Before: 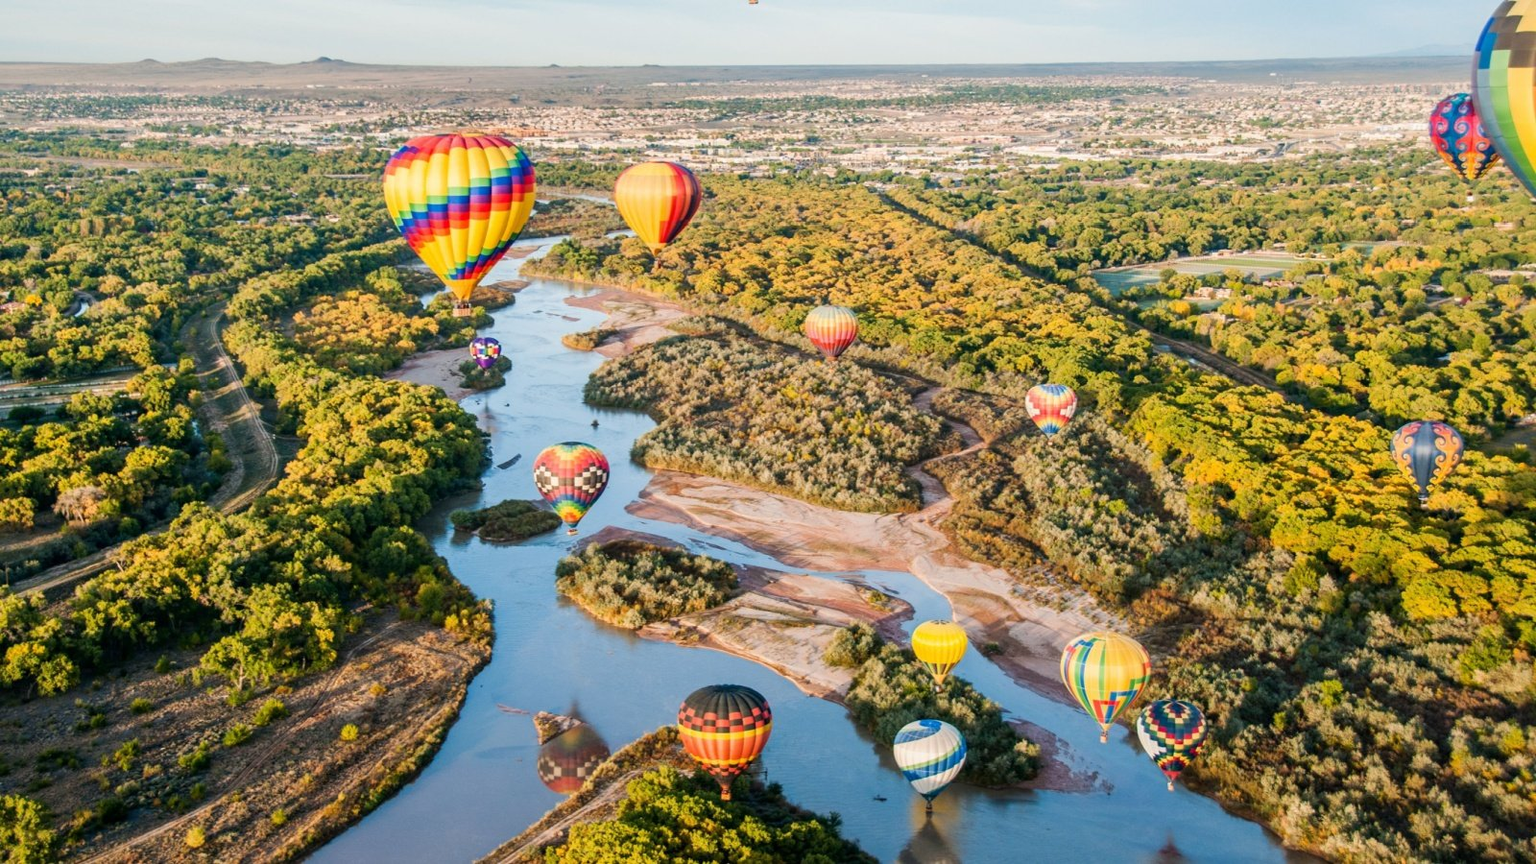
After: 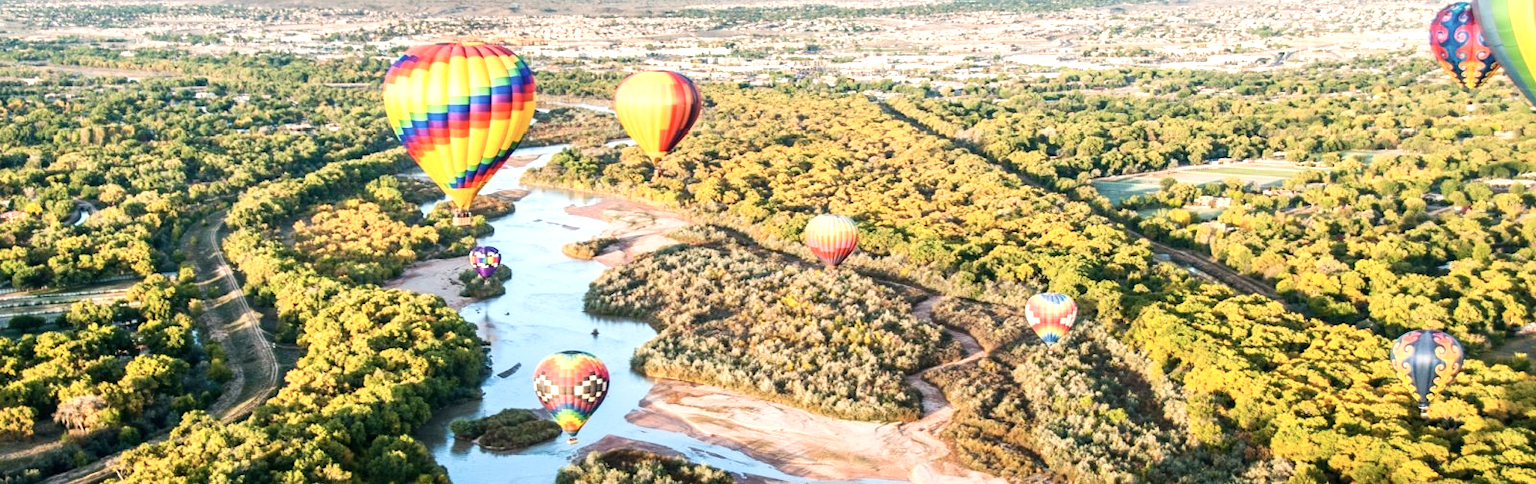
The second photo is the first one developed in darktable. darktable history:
contrast brightness saturation: contrast 0.114, saturation -0.153
exposure: black level correction 0, exposure 0.697 EV, compensate highlight preservation false
crop and rotate: top 10.613%, bottom 33.259%
